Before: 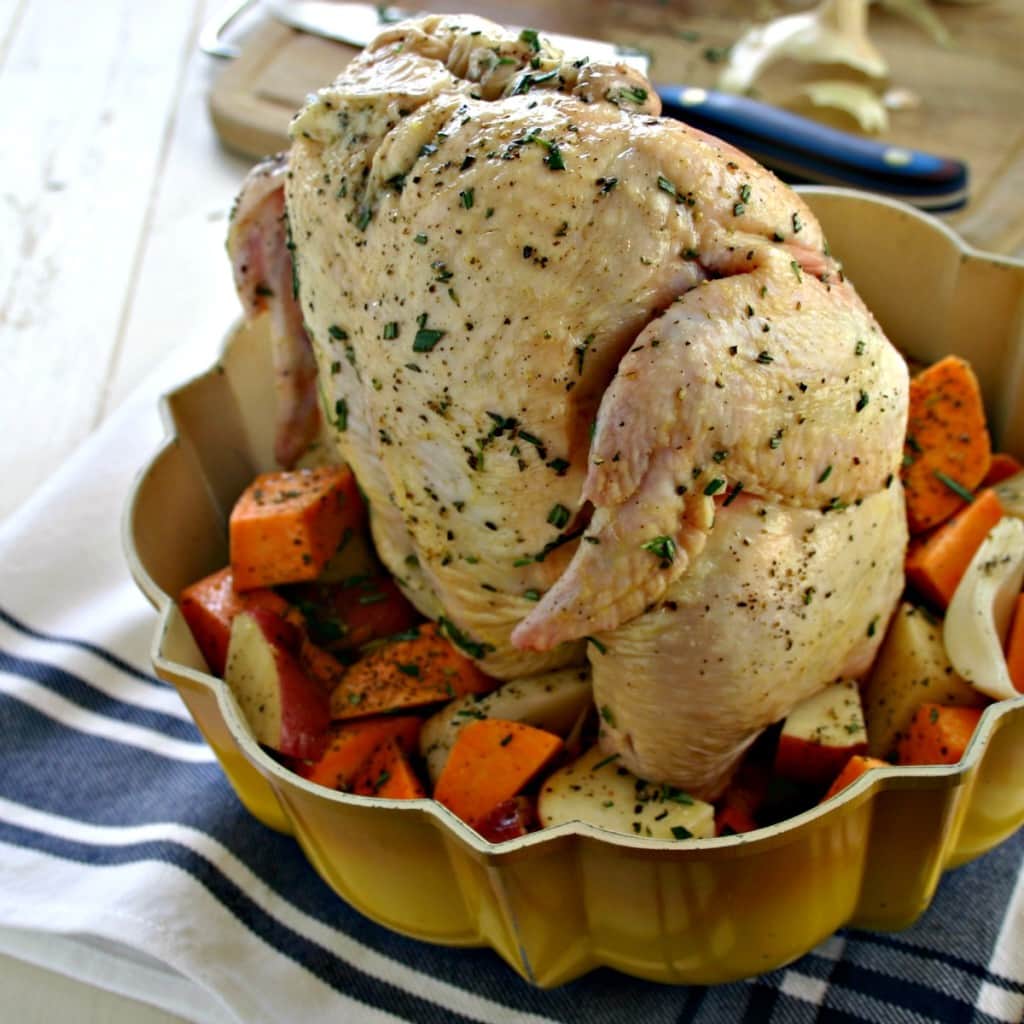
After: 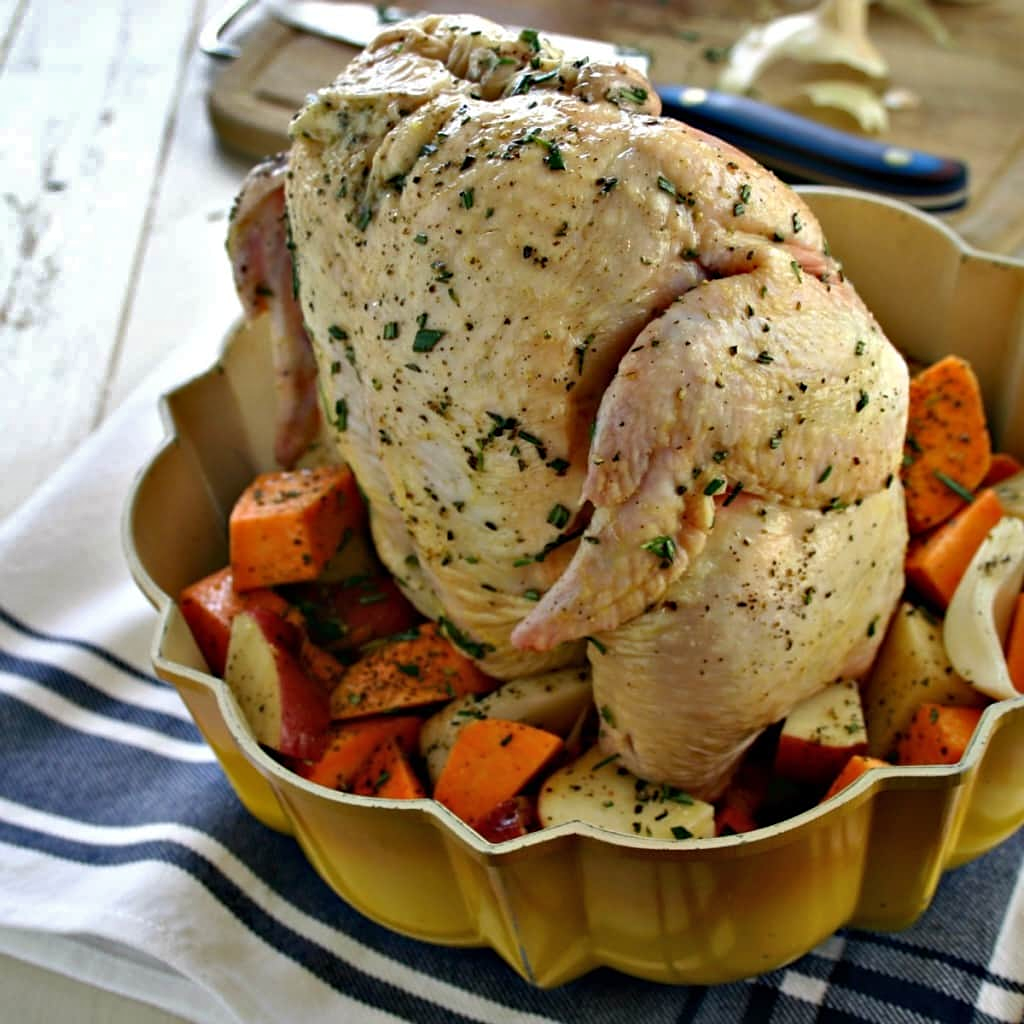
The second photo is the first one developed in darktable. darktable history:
shadows and highlights: shadows 30.63, highlights -62.89, soften with gaussian
sharpen: amount 0.205
